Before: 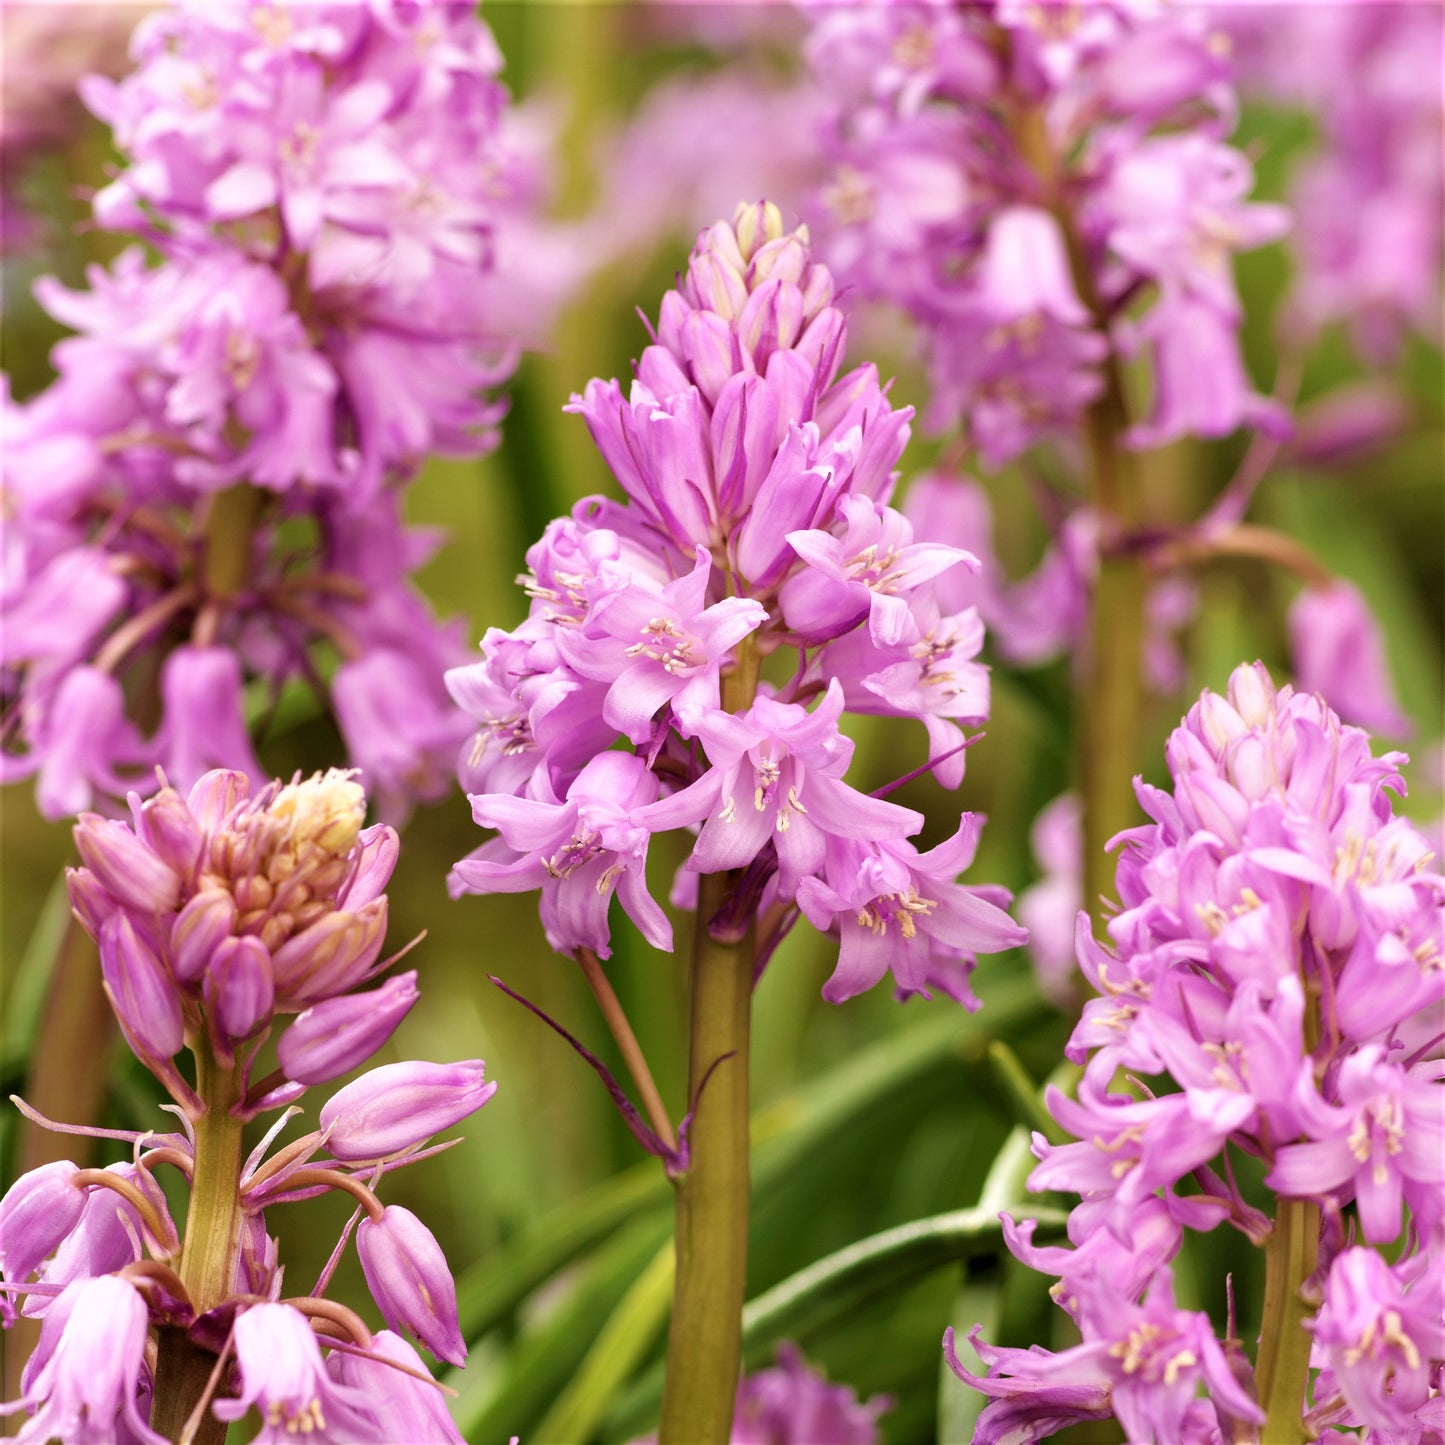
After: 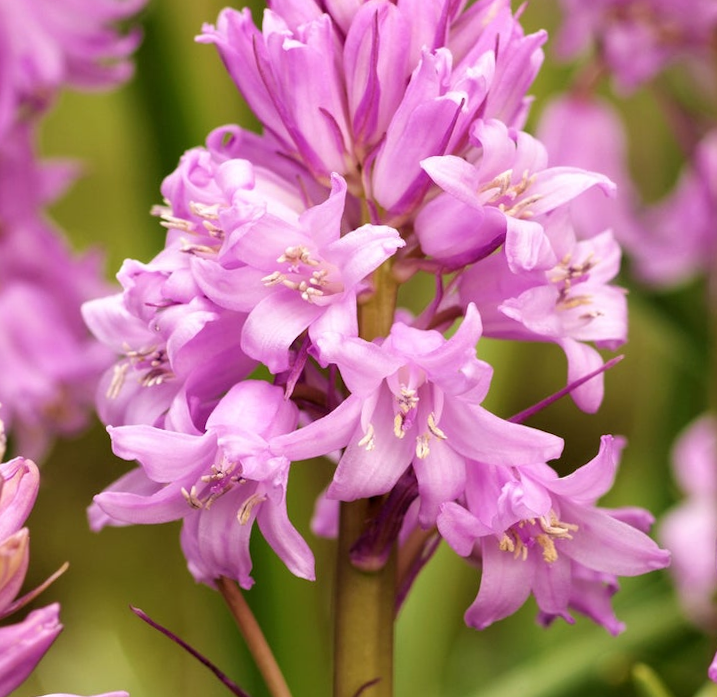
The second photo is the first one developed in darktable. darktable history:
crop: left 25%, top 25%, right 25%, bottom 25%
rotate and perspective: rotation -1°, crop left 0.011, crop right 0.989, crop top 0.025, crop bottom 0.975
